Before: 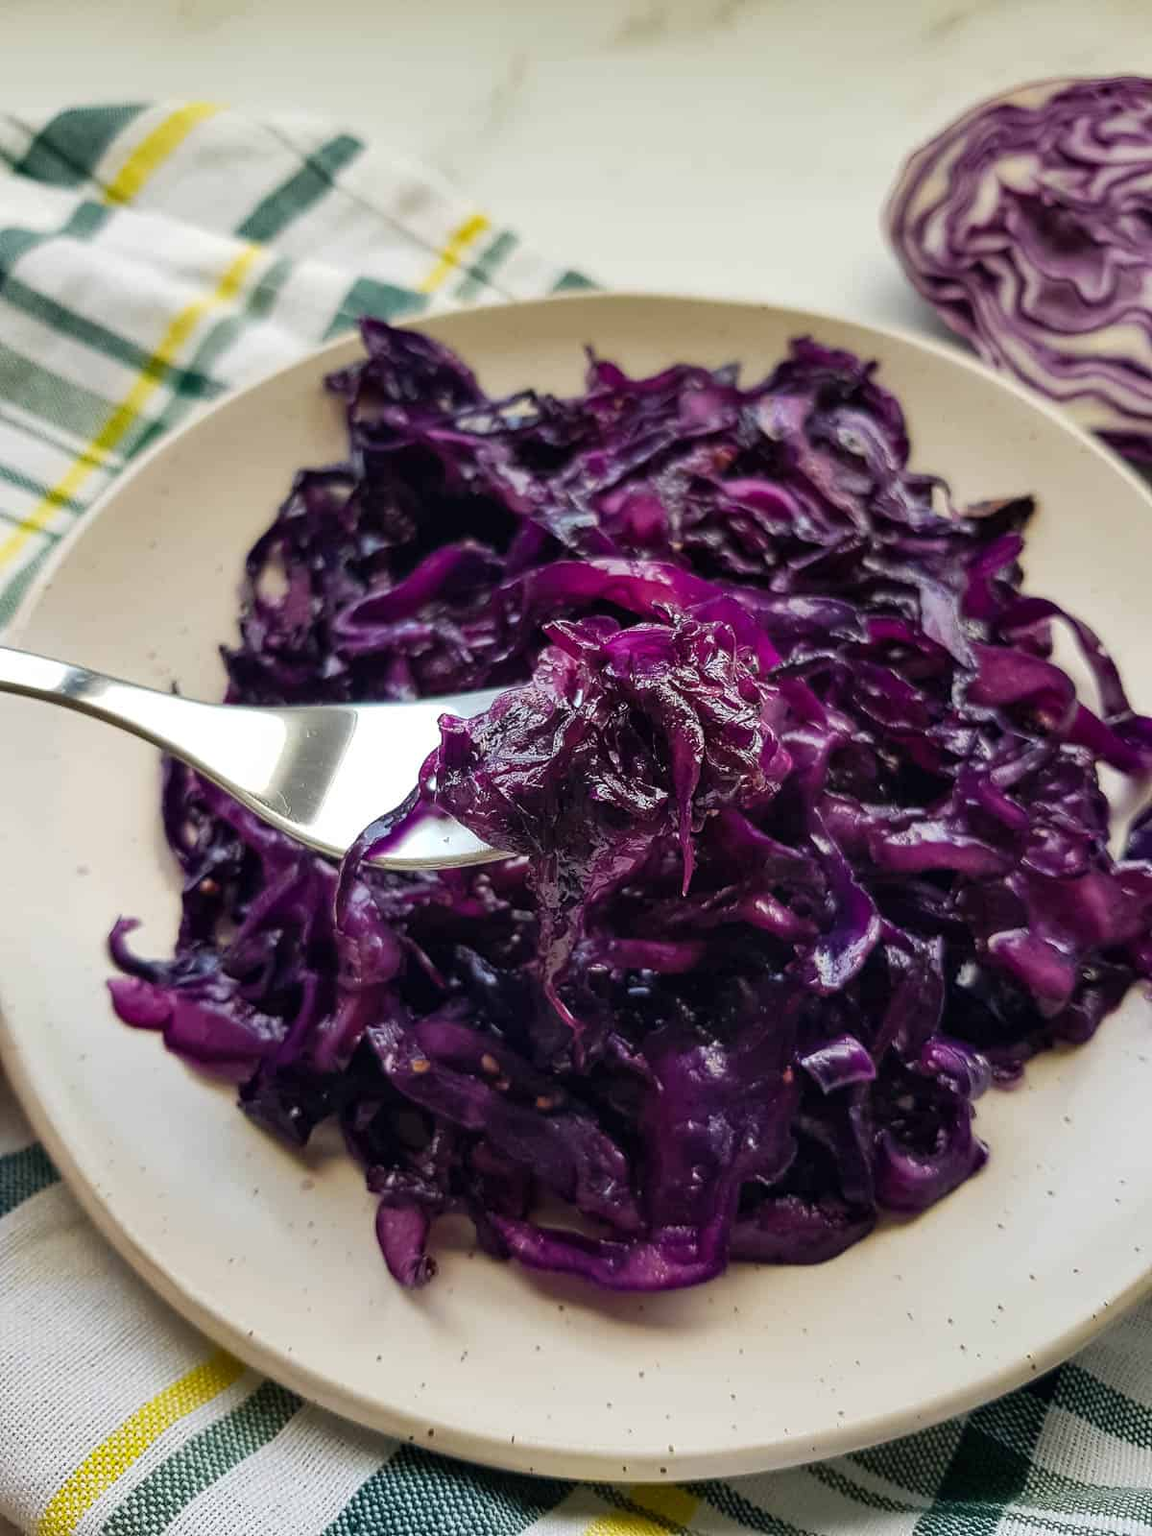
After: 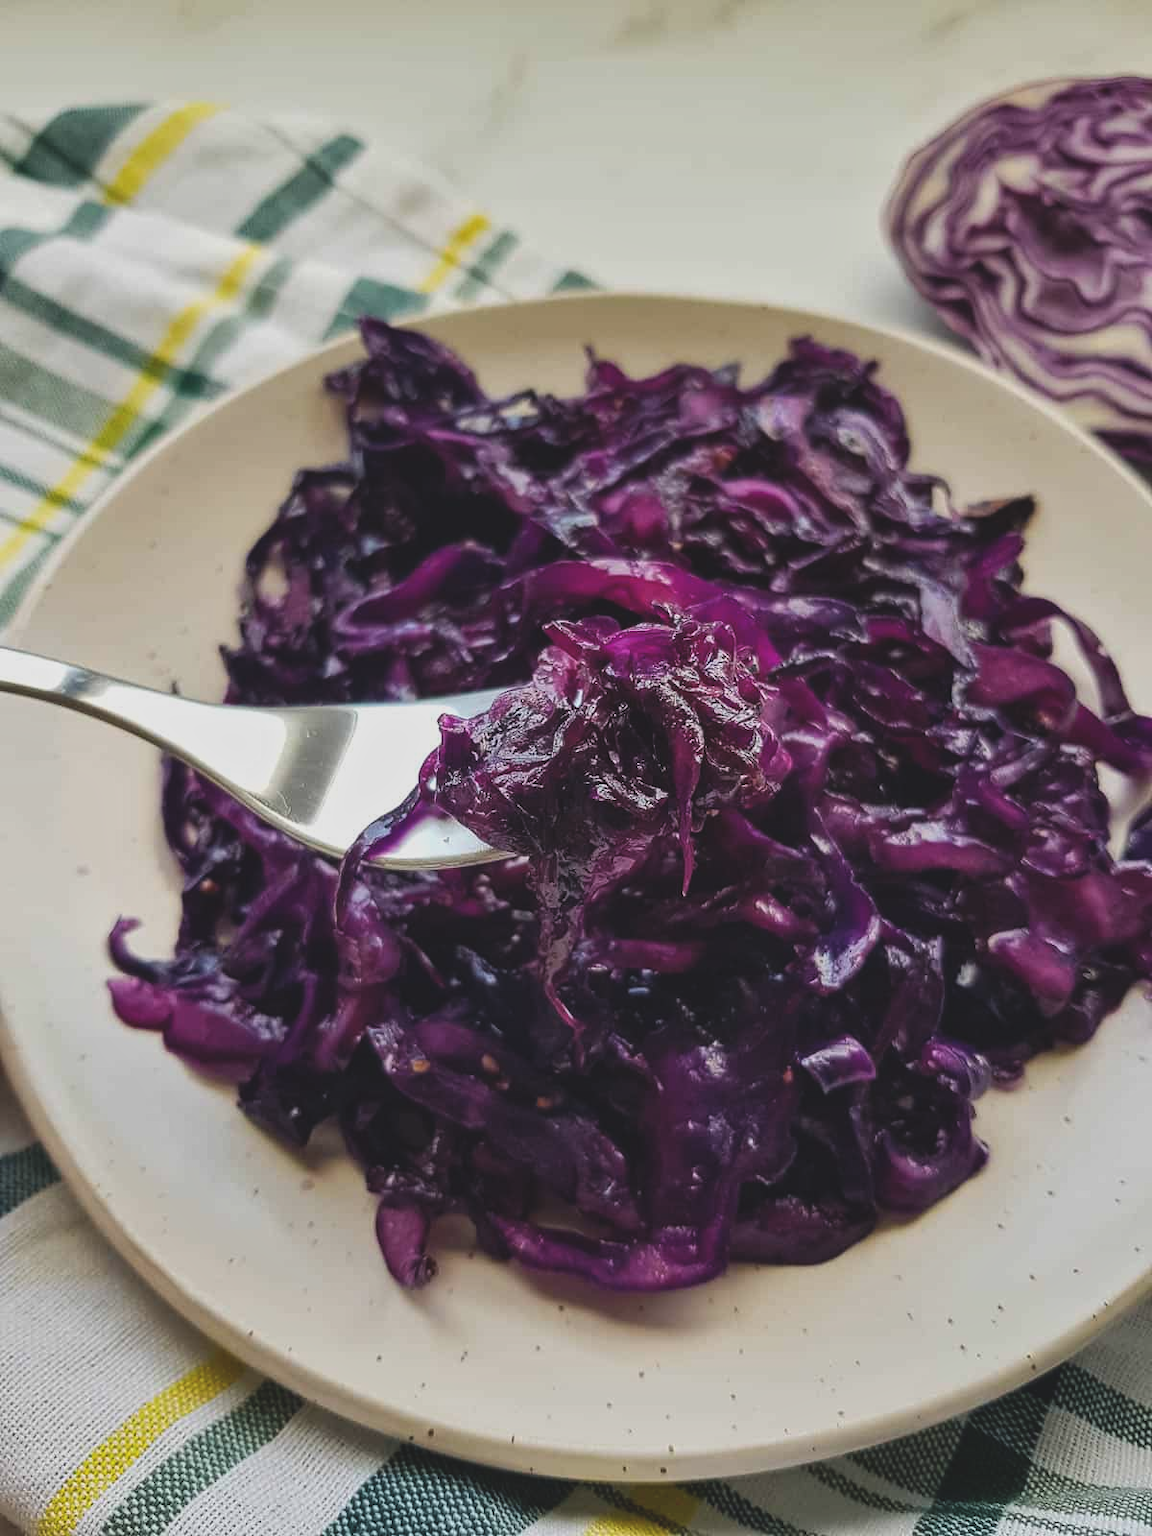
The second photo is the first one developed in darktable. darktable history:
exposure: black level correction -0.014, exposure -0.193 EV, compensate highlight preservation false
tone equalizer: -8 EV -0.002 EV, -7 EV 0.005 EV, -6 EV -0.009 EV, -5 EV 0.011 EV, -4 EV -0.012 EV, -3 EV 0.007 EV, -2 EV -0.062 EV, -1 EV -0.293 EV, +0 EV -0.582 EV, smoothing diameter 2%, edges refinement/feathering 20, mask exposure compensation -1.57 EV, filter diffusion 5
